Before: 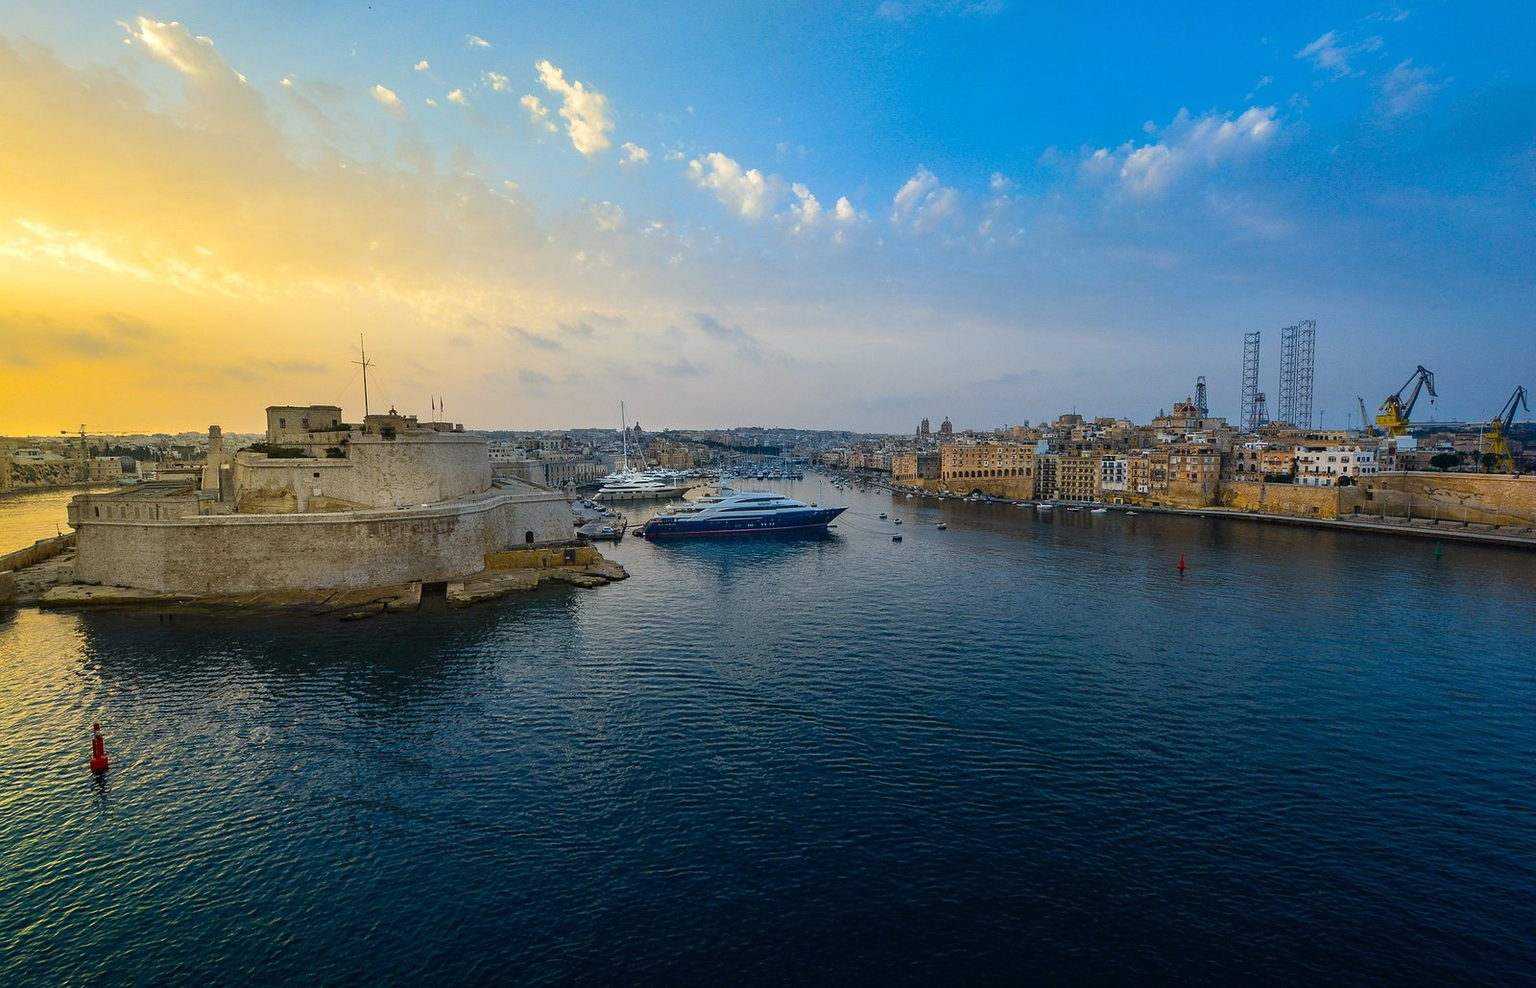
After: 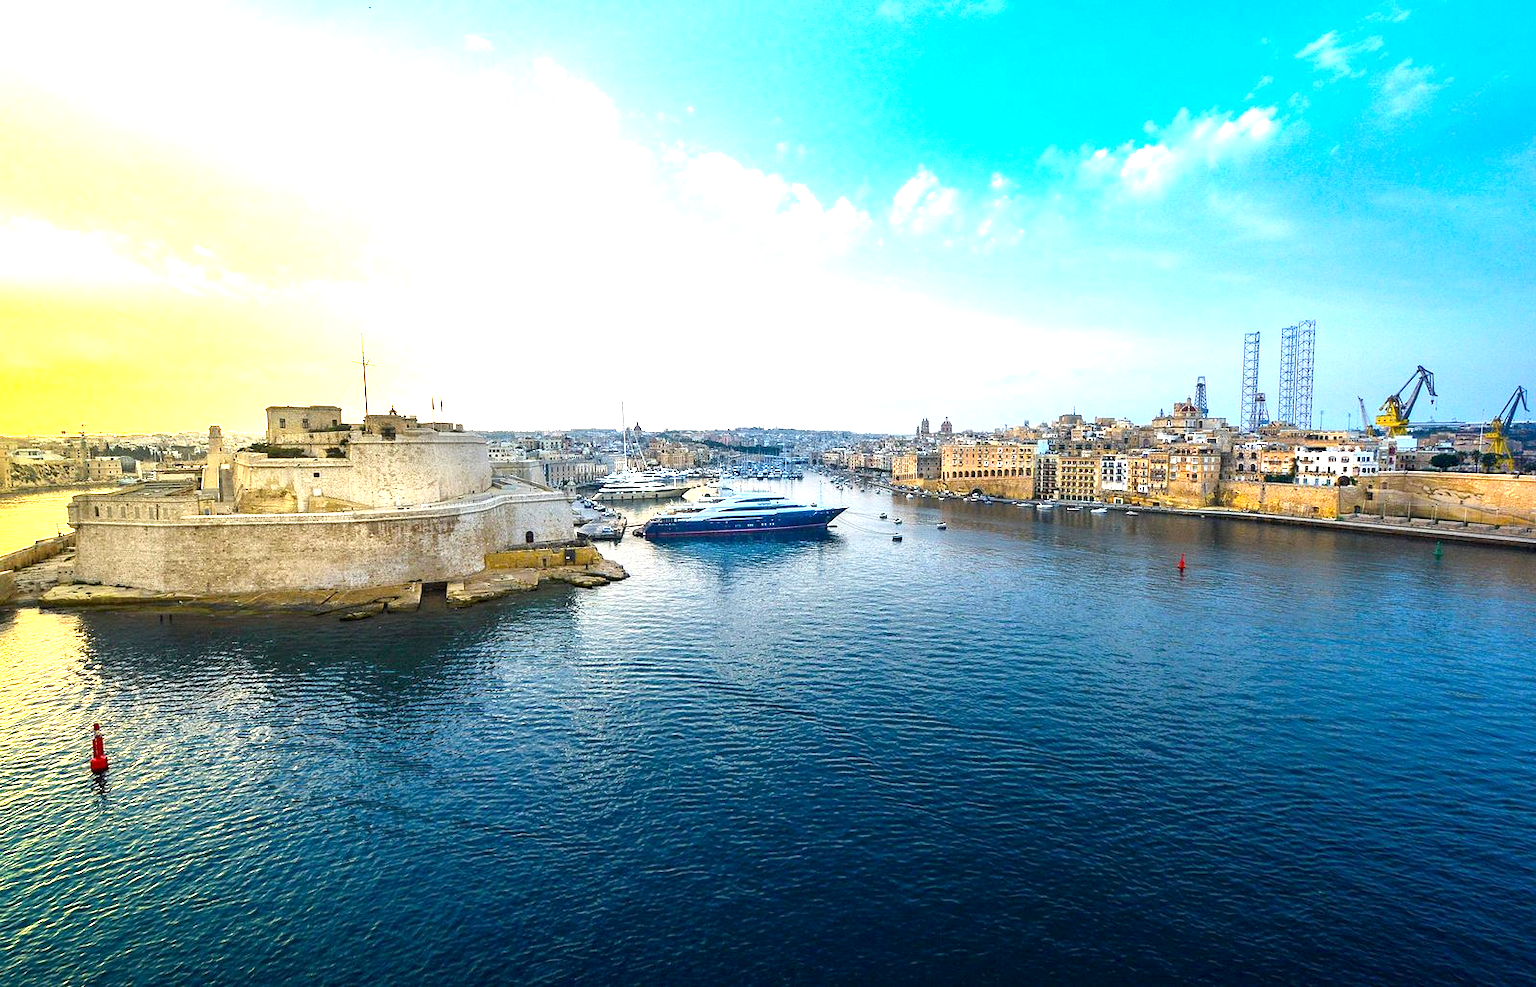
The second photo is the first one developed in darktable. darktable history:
exposure: black level correction 0.001, exposure 1.835 EV, compensate highlight preservation false
